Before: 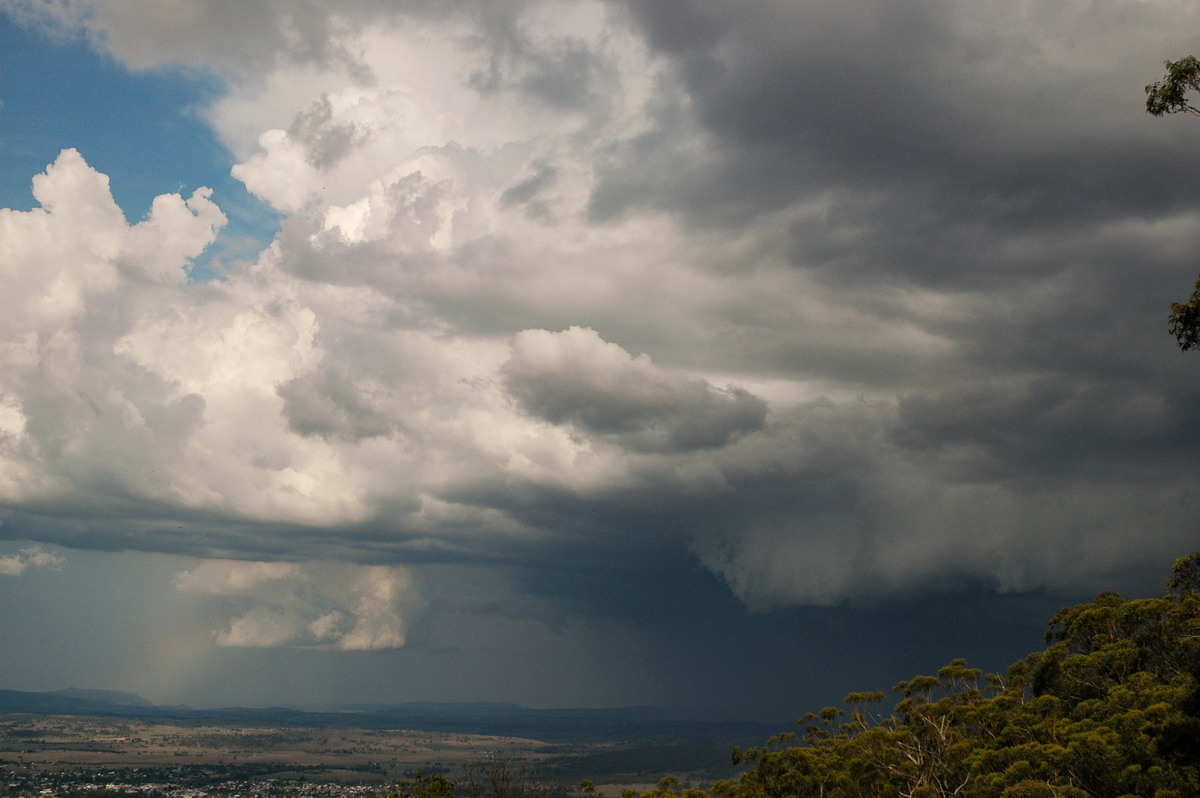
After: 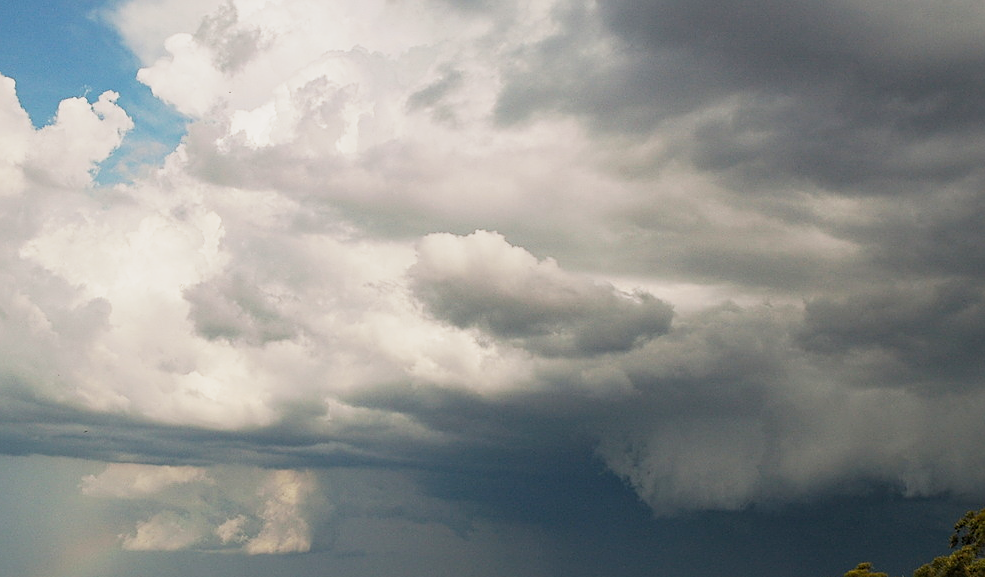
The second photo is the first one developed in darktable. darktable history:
crop: left 7.897%, top 12.12%, right 9.99%, bottom 15.464%
base curve: curves: ch0 [(0, 0) (0.088, 0.125) (0.176, 0.251) (0.354, 0.501) (0.613, 0.749) (1, 0.877)], preserve colors none
sharpen: on, module defaults
